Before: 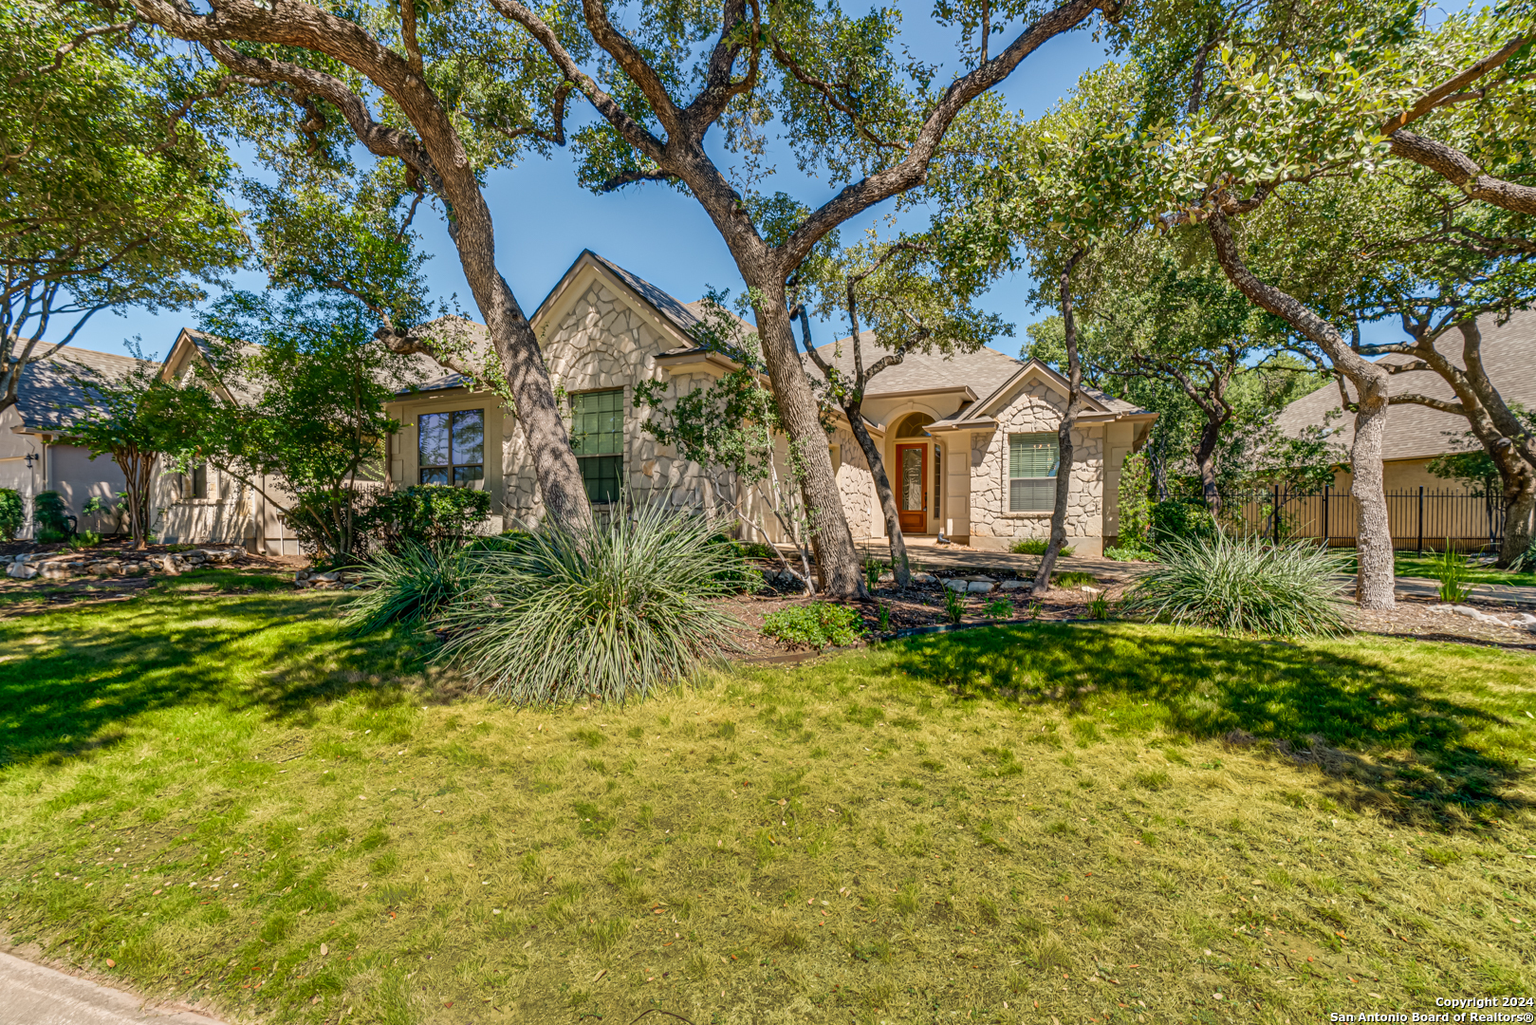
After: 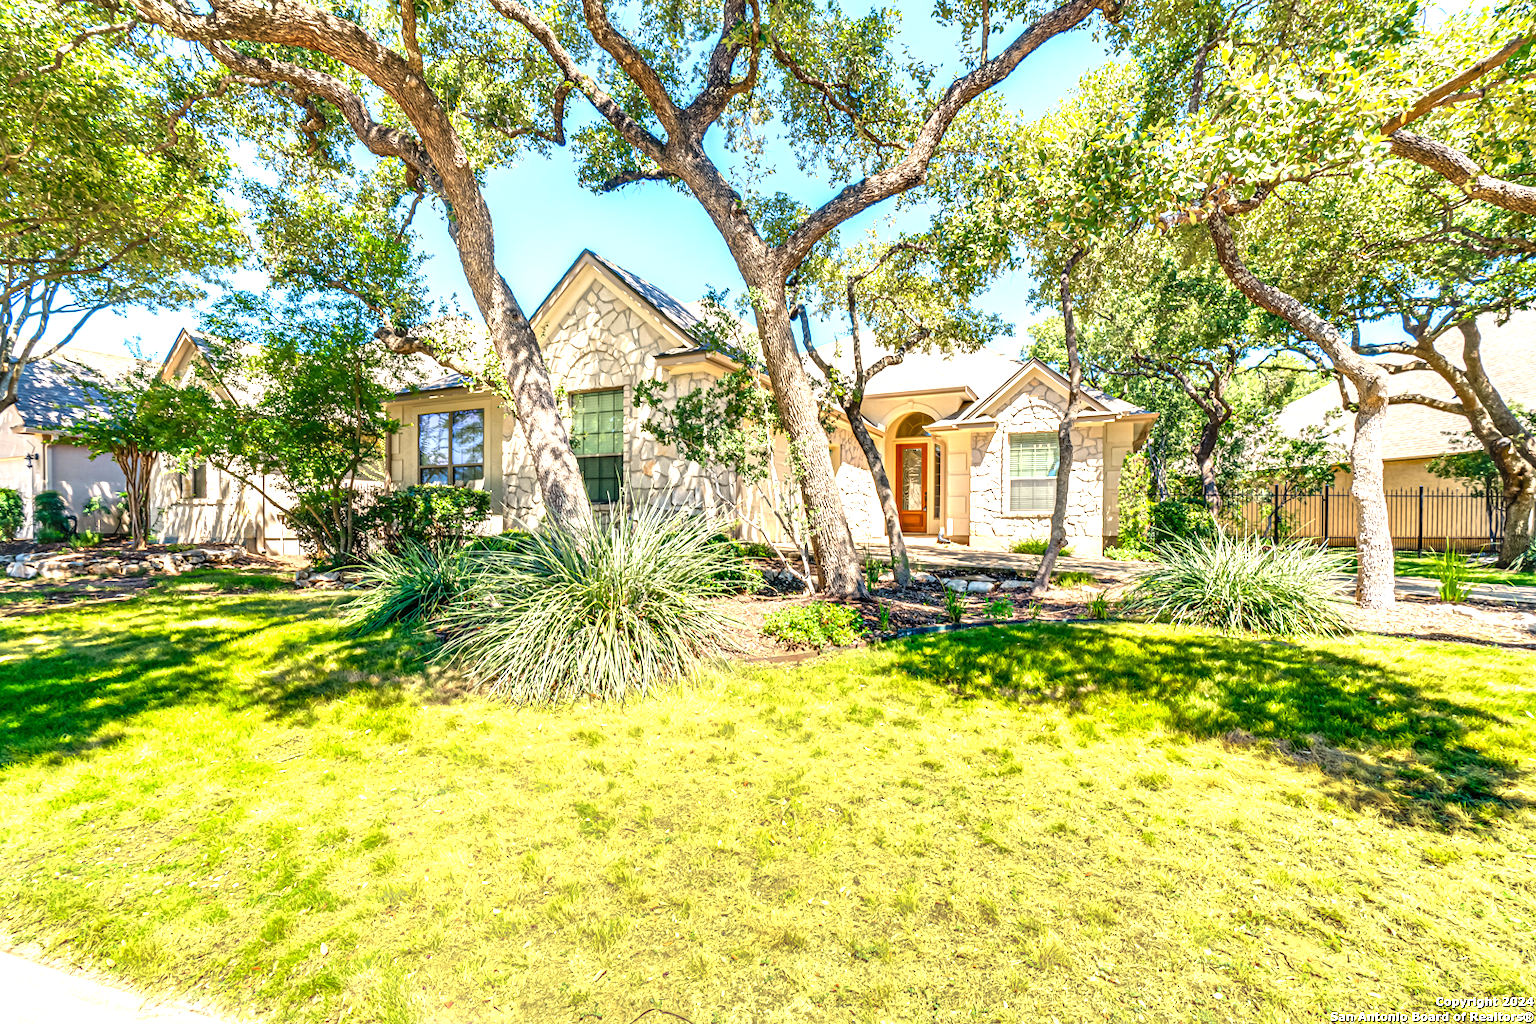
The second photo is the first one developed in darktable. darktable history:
exposure: exposure -2.354 EV, compensate exposure bias true, compensate highlight preservation false
